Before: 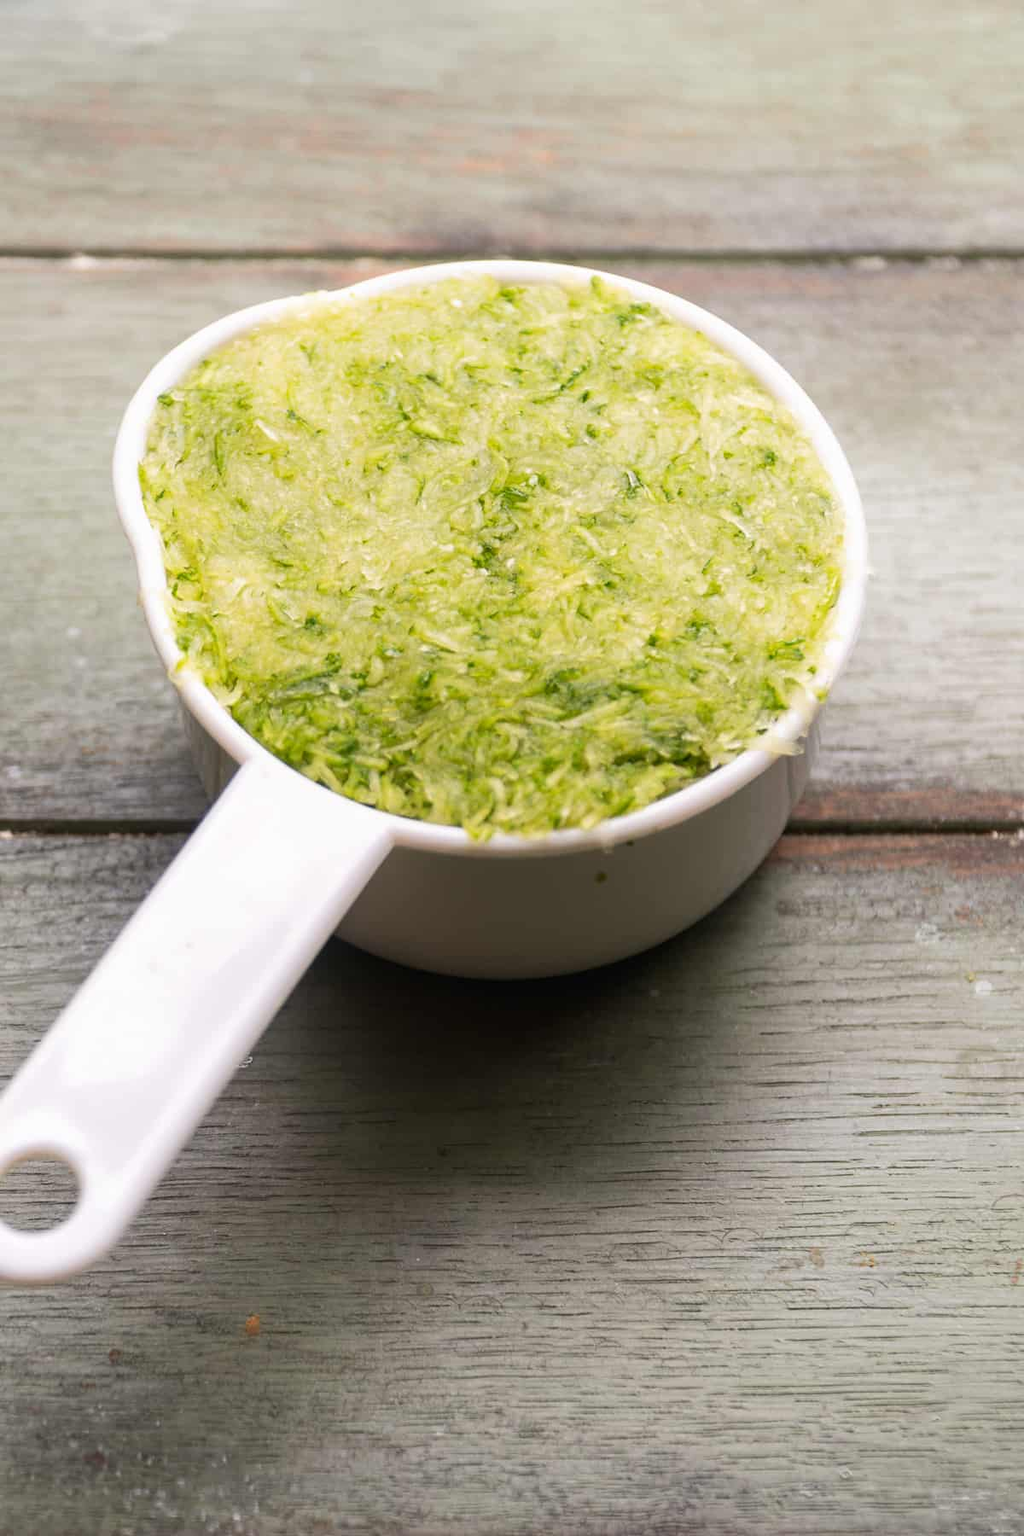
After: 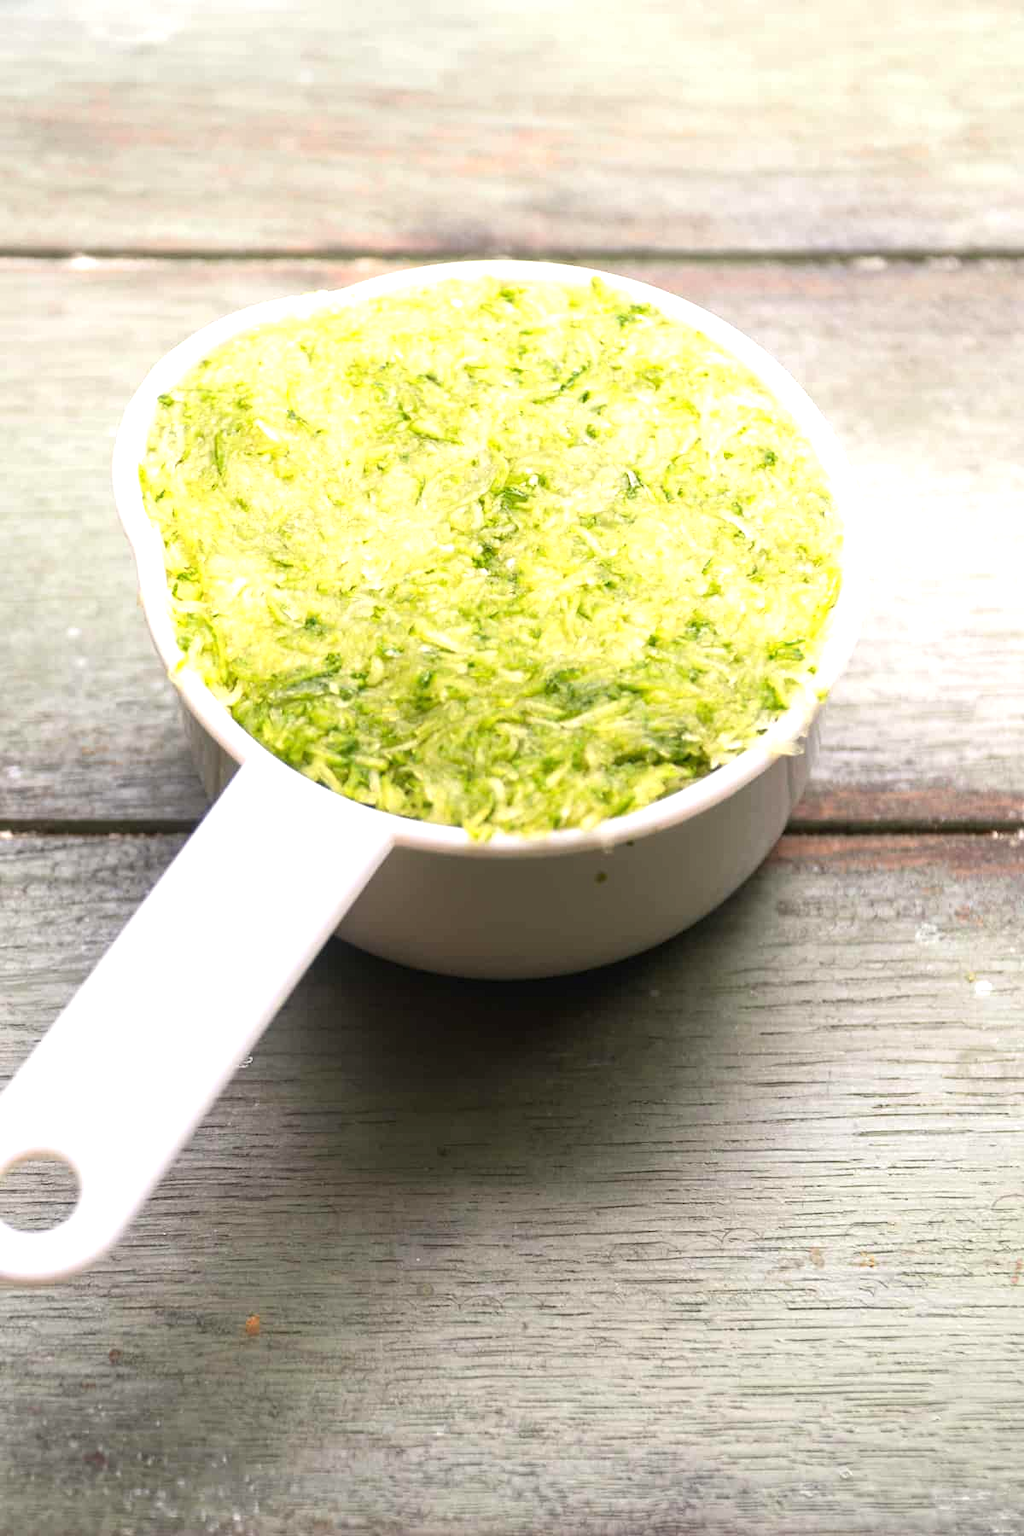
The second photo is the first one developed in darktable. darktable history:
exposure: black level correction 0, exposure 0.703 EV, compensate highlight preservation false
